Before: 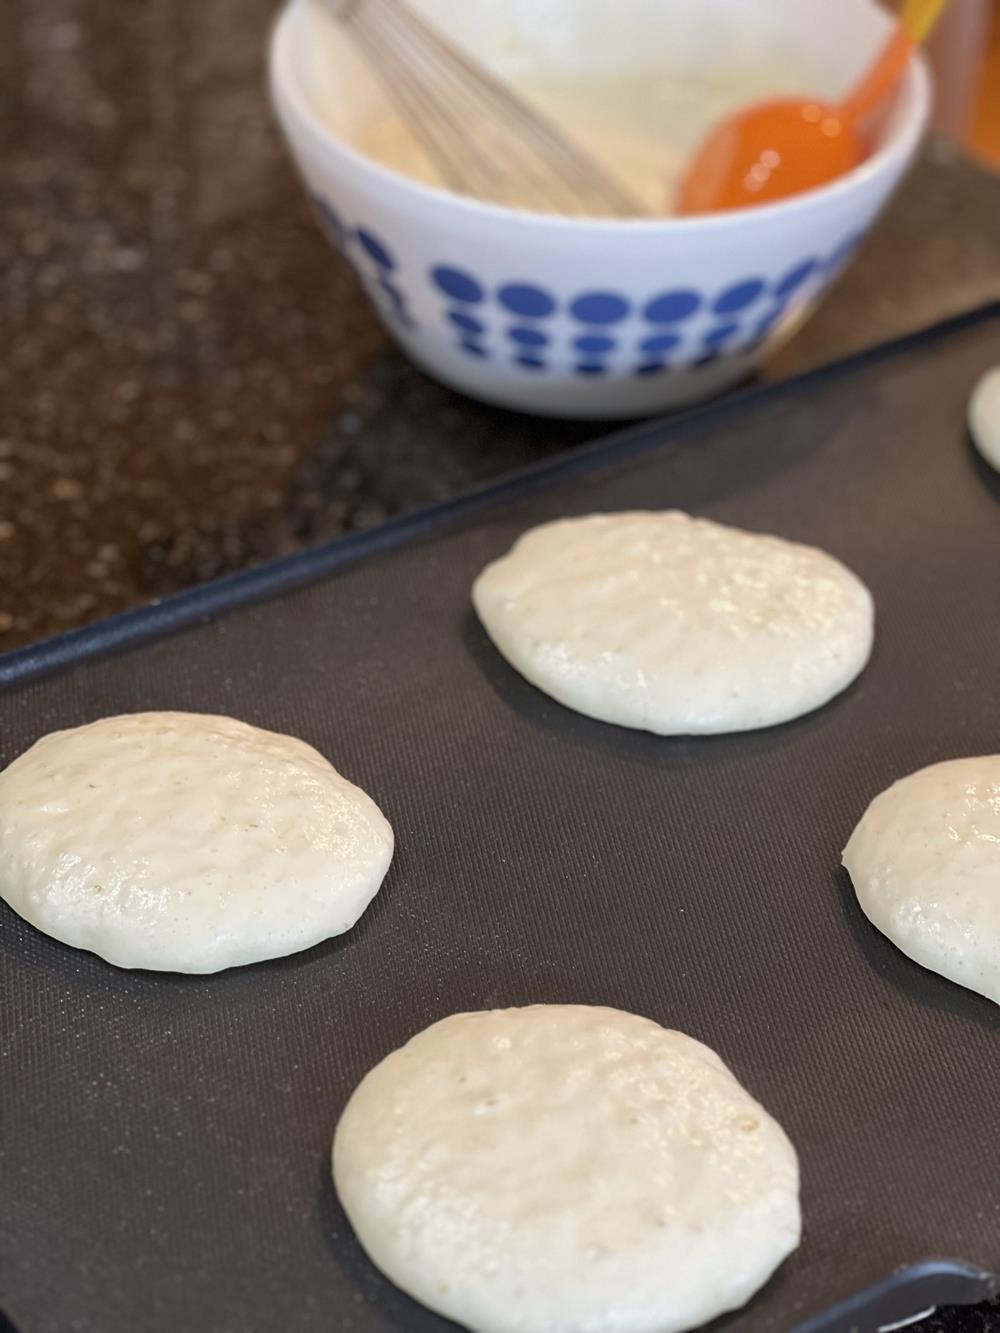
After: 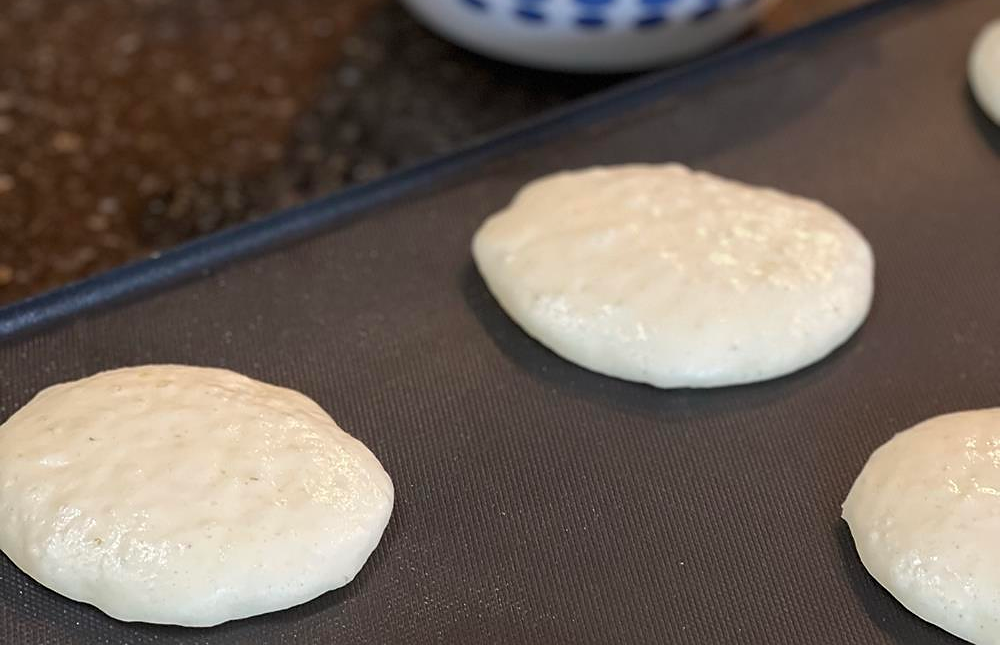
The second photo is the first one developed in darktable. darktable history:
crop and rotate: top 26.056%, bottom 25.543%
sharpen: radius 0.969, amount 0.604
